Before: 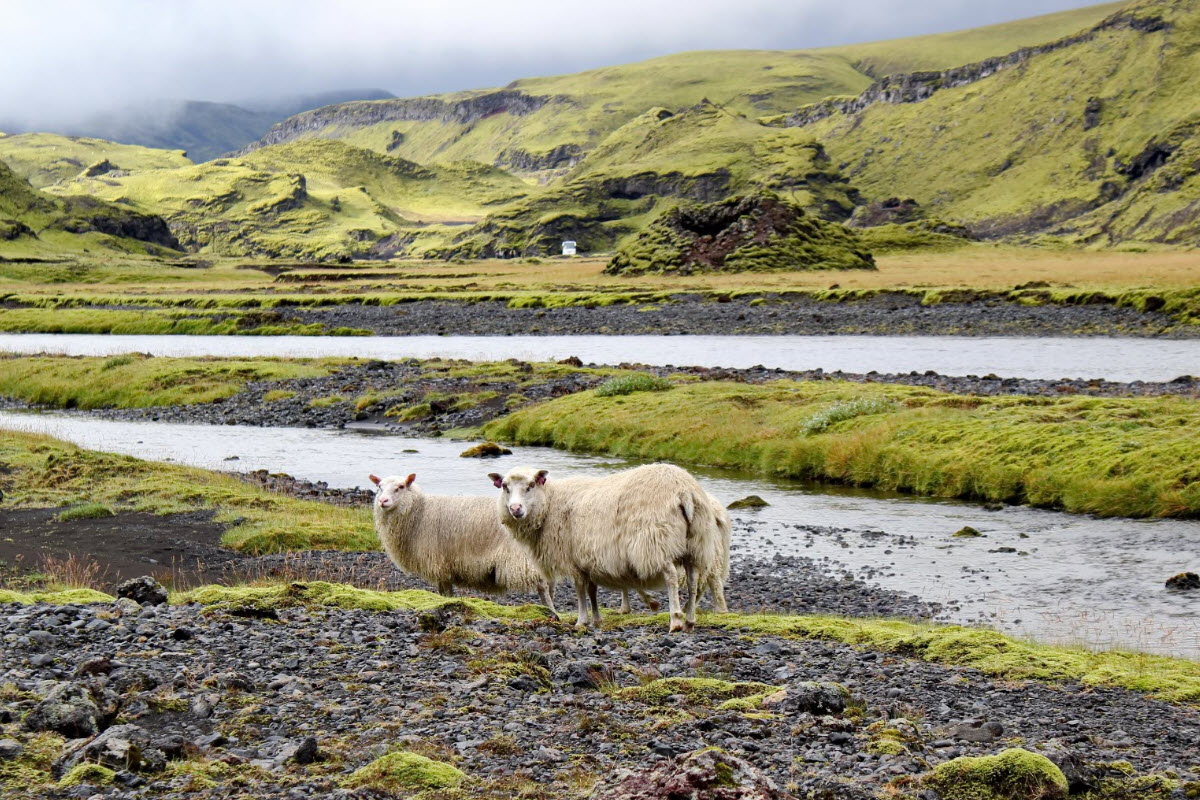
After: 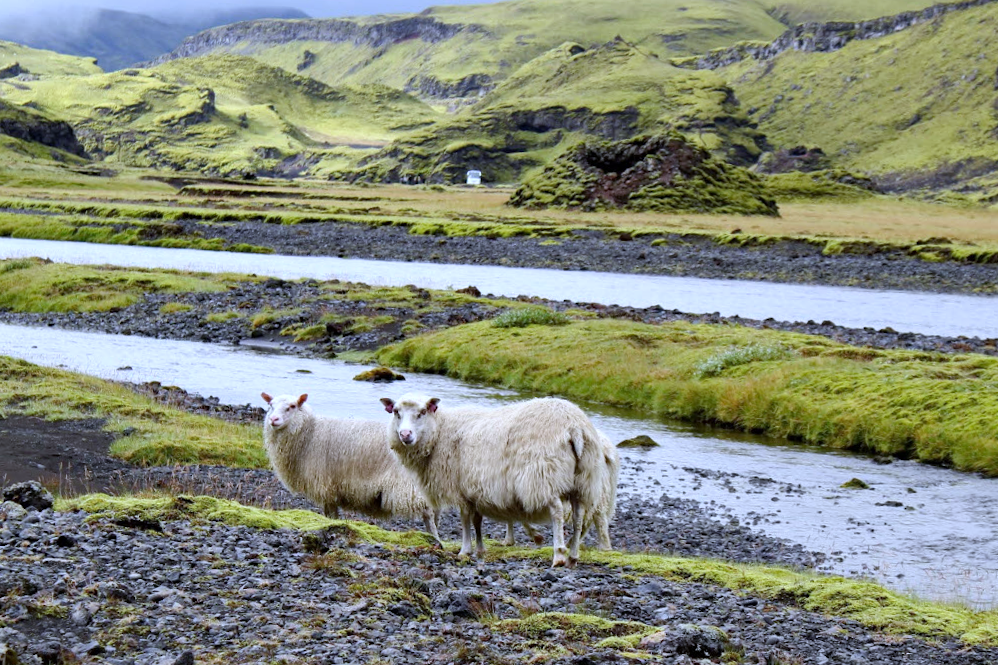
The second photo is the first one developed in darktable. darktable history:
white balance: red 0.948, green 1.02, blue 1.176
crop and rotate: angle -3.27°, left 5.211%, top 5.211%, right 4.607%, bottom 4.607%
